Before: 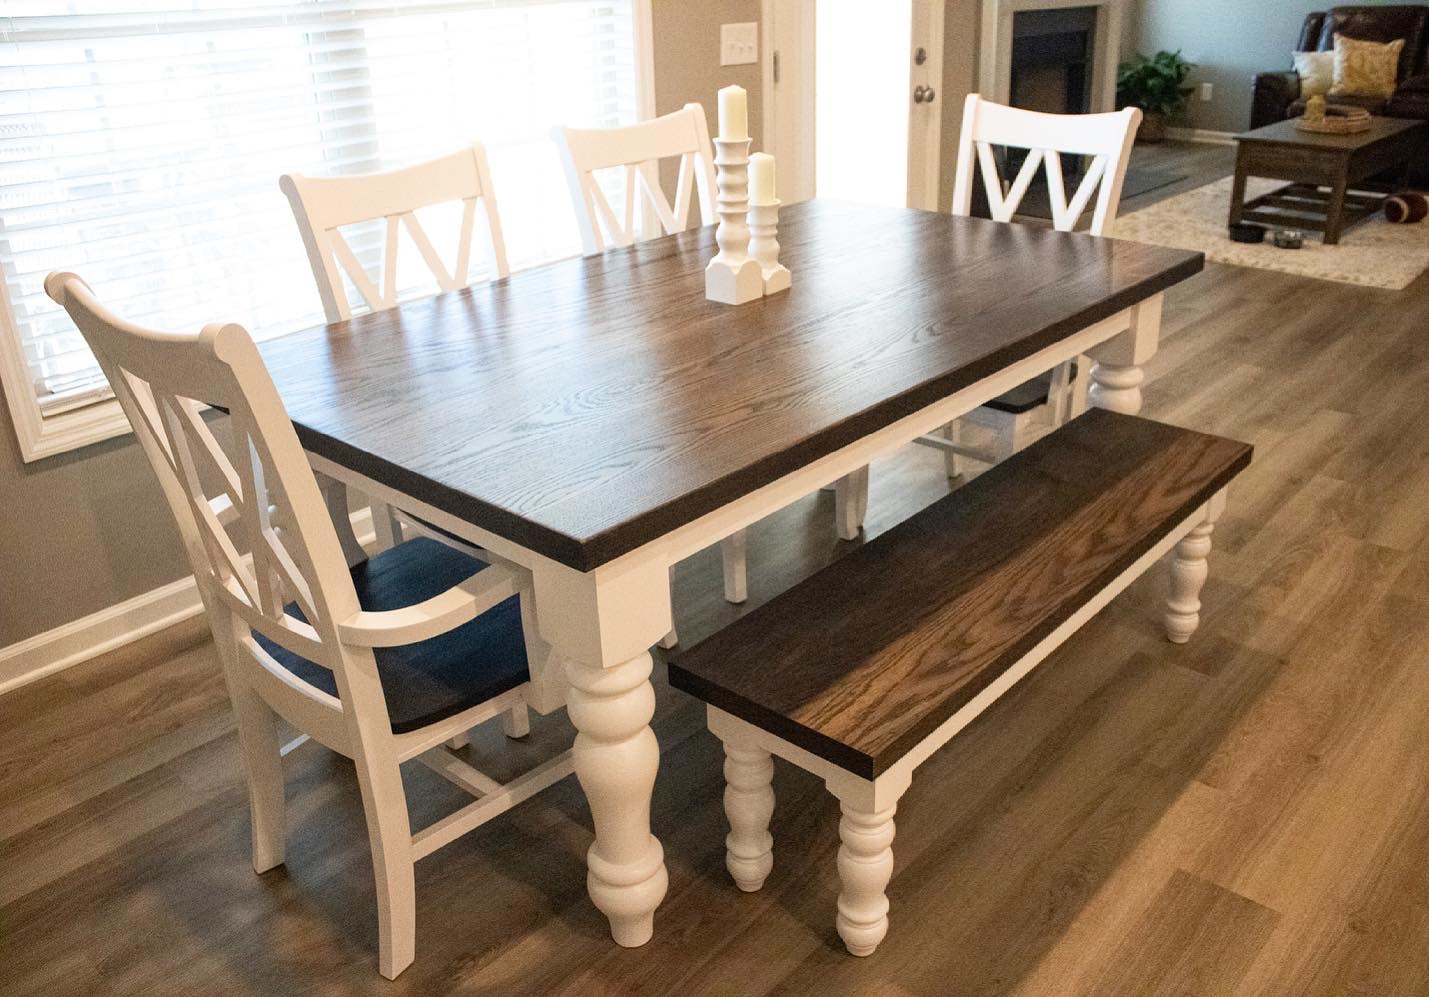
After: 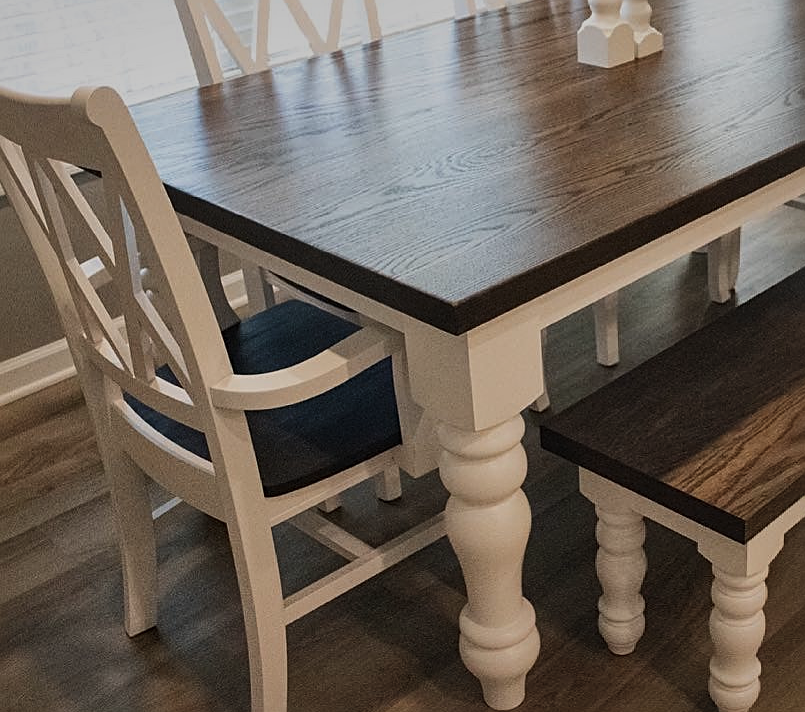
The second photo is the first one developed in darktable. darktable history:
sharpen: on, module defaults
local contrast: mode bilateral grid, contrast 25, coarseness 60, detail 151%, midtone range 0.2
exposure: black level correction -0.016, exposure -1.018 EV, compensate highlight preservation false
crop: left 8.966%, top 23.852%, right 34.699%, bottom 4.703%
